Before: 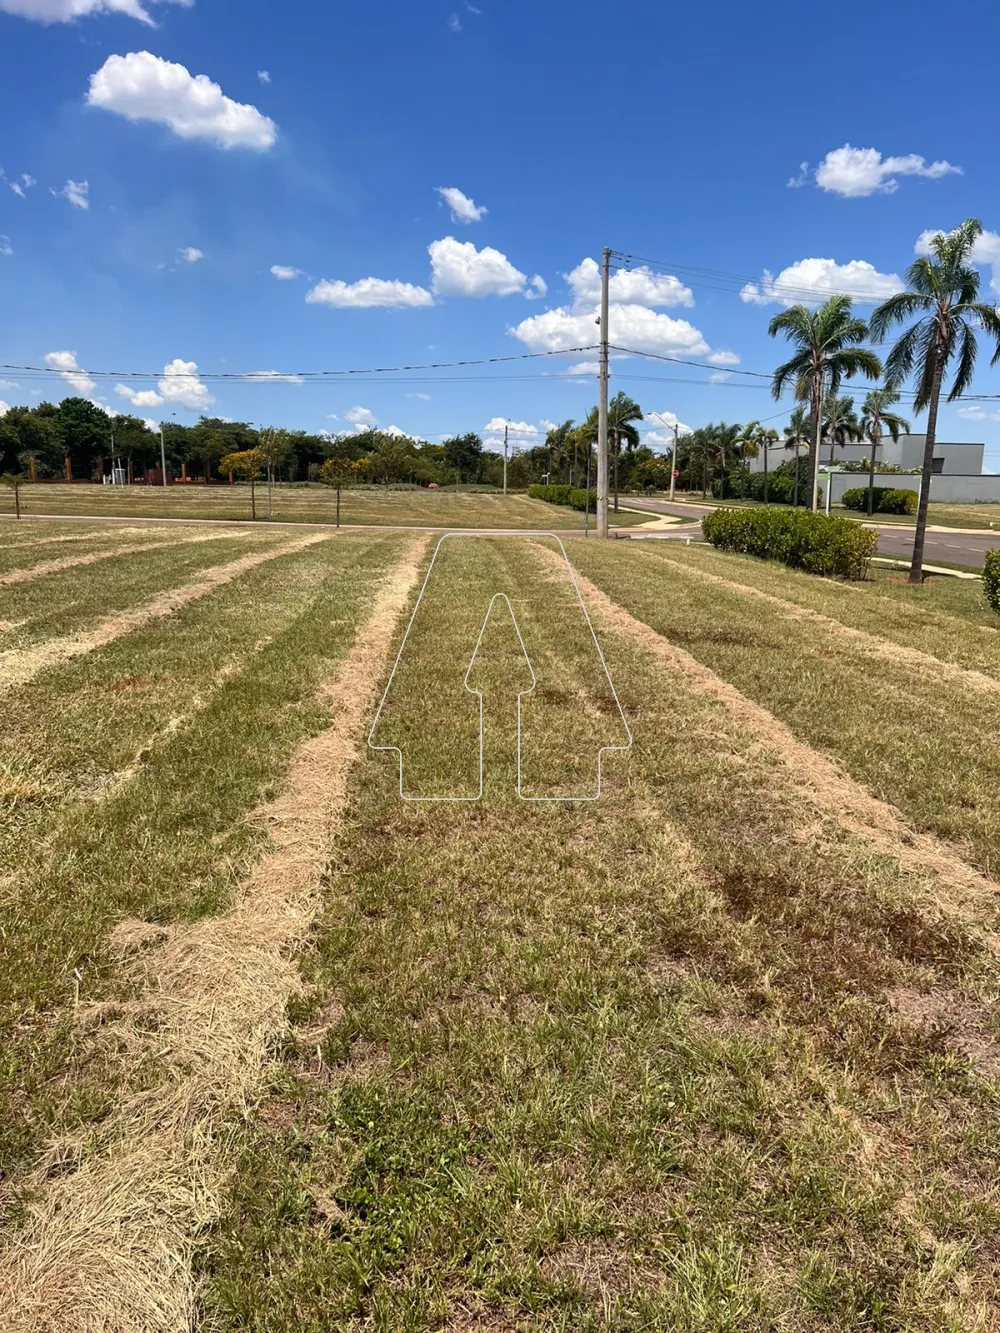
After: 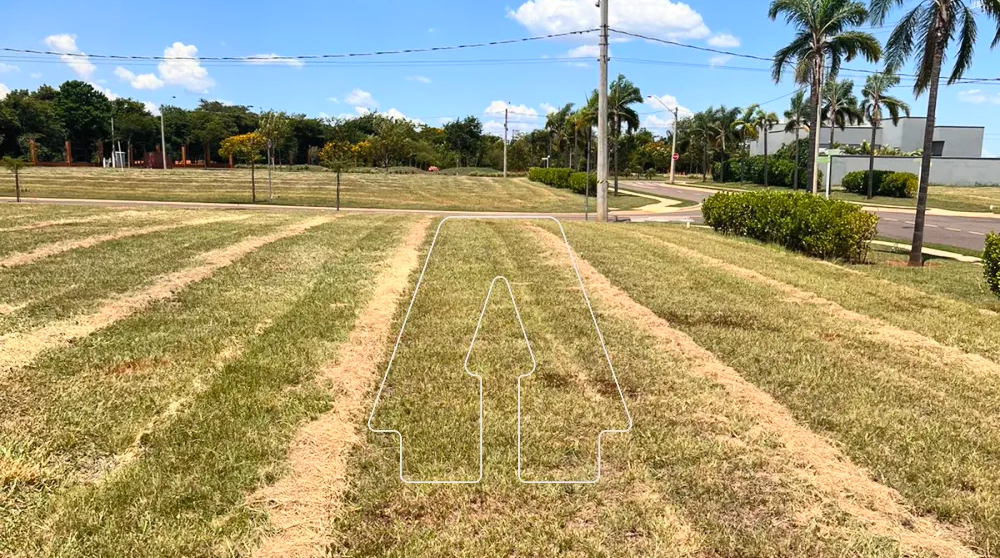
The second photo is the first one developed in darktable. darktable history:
contrast brightness saturation: contrast 0.2, brightness 0.16, saturation 0.22
crop and rotate: top 23.84%, bottom 34.294%
